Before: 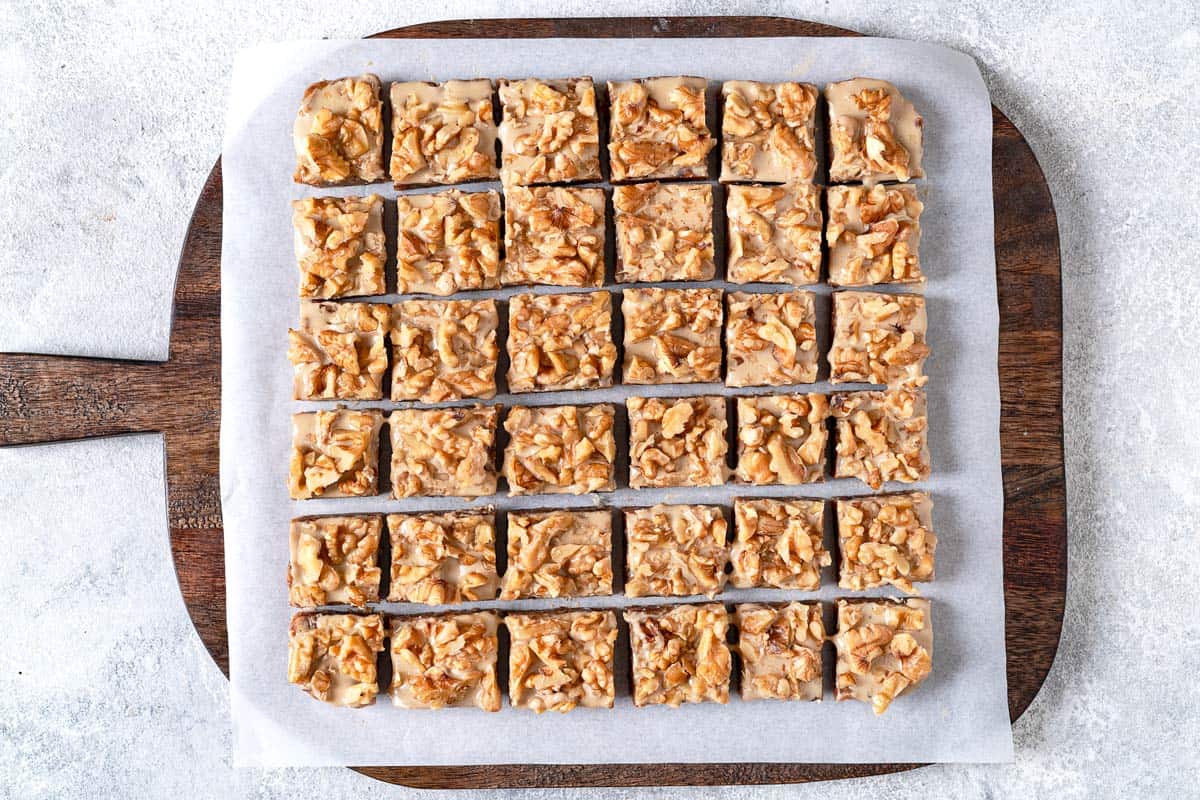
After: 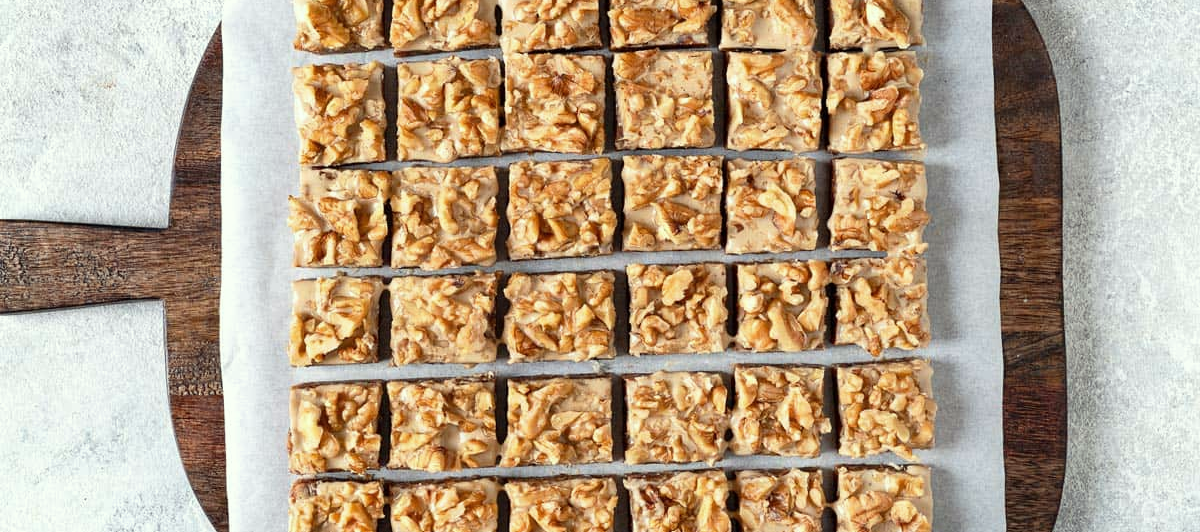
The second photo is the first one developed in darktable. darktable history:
color correction: highlights a* -4.58, highlights b* 5.04, saturation 0.945
crop: top 16.682%, bottom 16.771%
